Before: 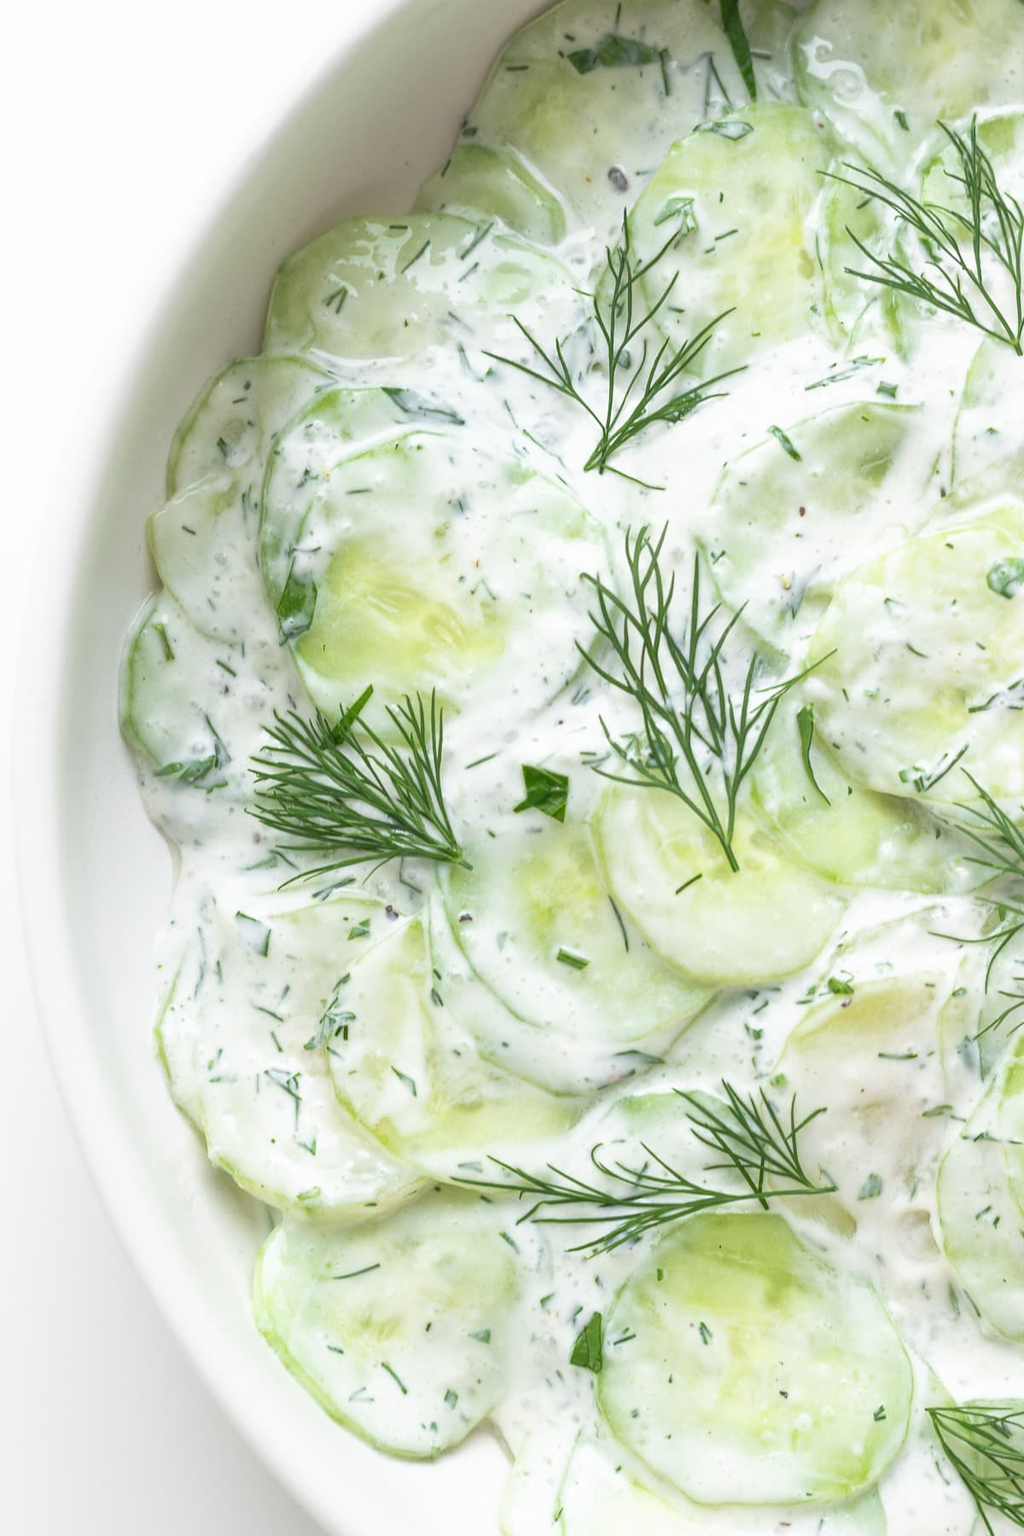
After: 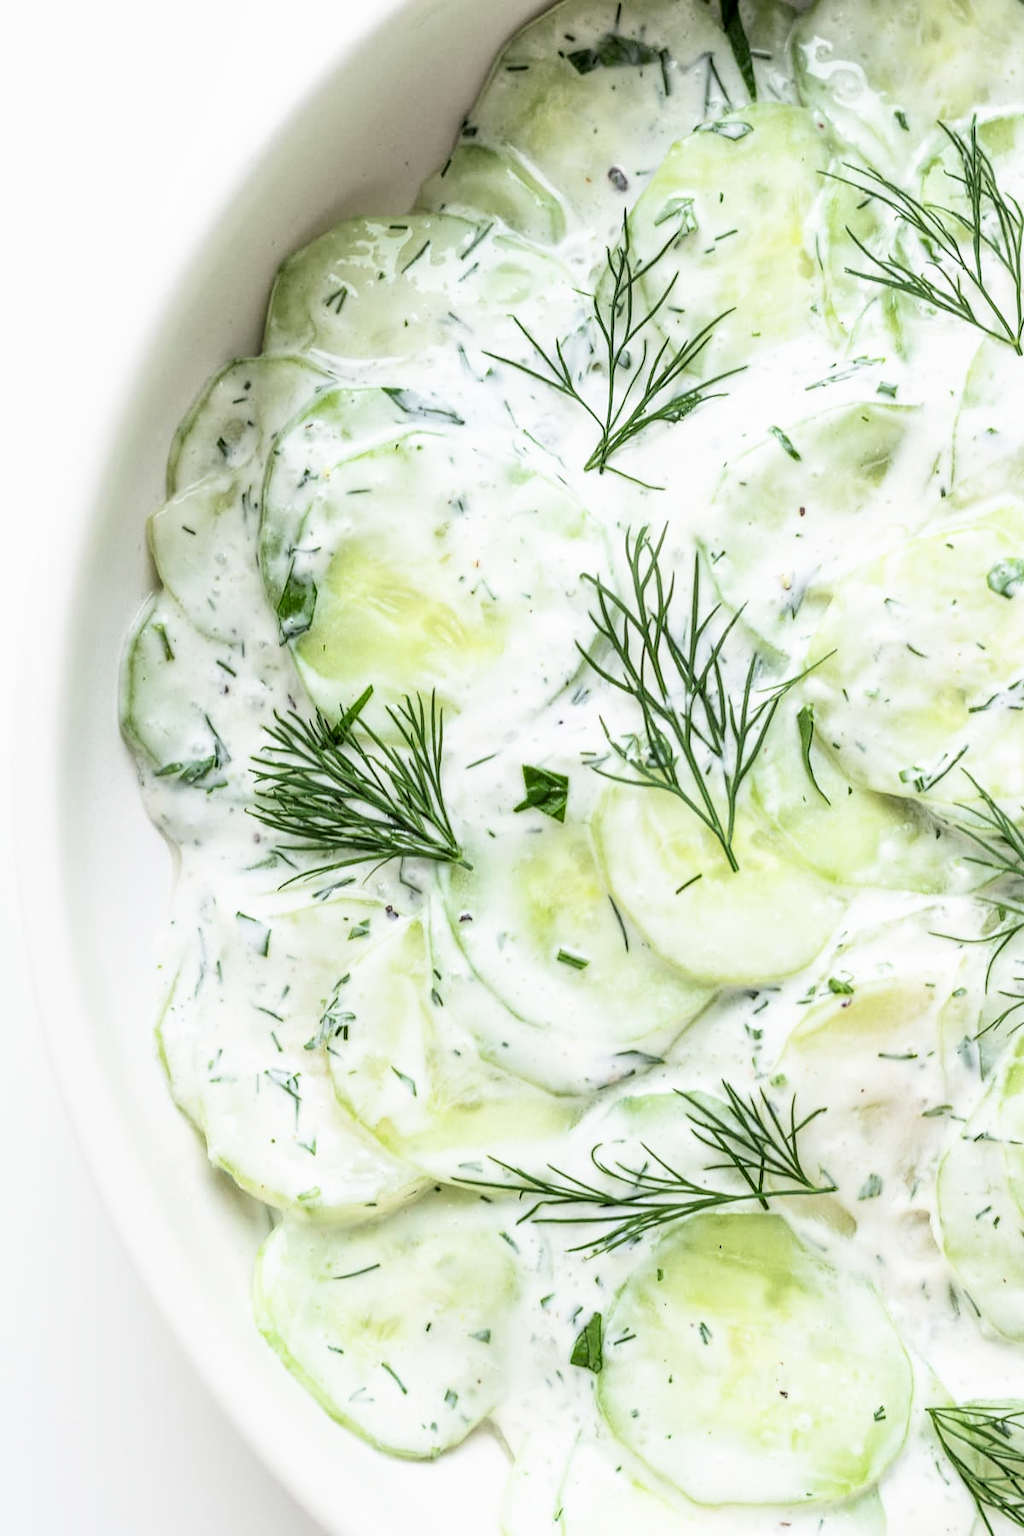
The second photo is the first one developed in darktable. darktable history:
filmic rgb: black relative exposure -5.4 EV, white relative exposure 2.88 EV, dynamic range scaling -37.56%, hardness 3.98, contrast 1.618, highlights saturation mix -0.952%
local contrast: on, module defaults
haze removal: compatibility mode true, adaptive false
